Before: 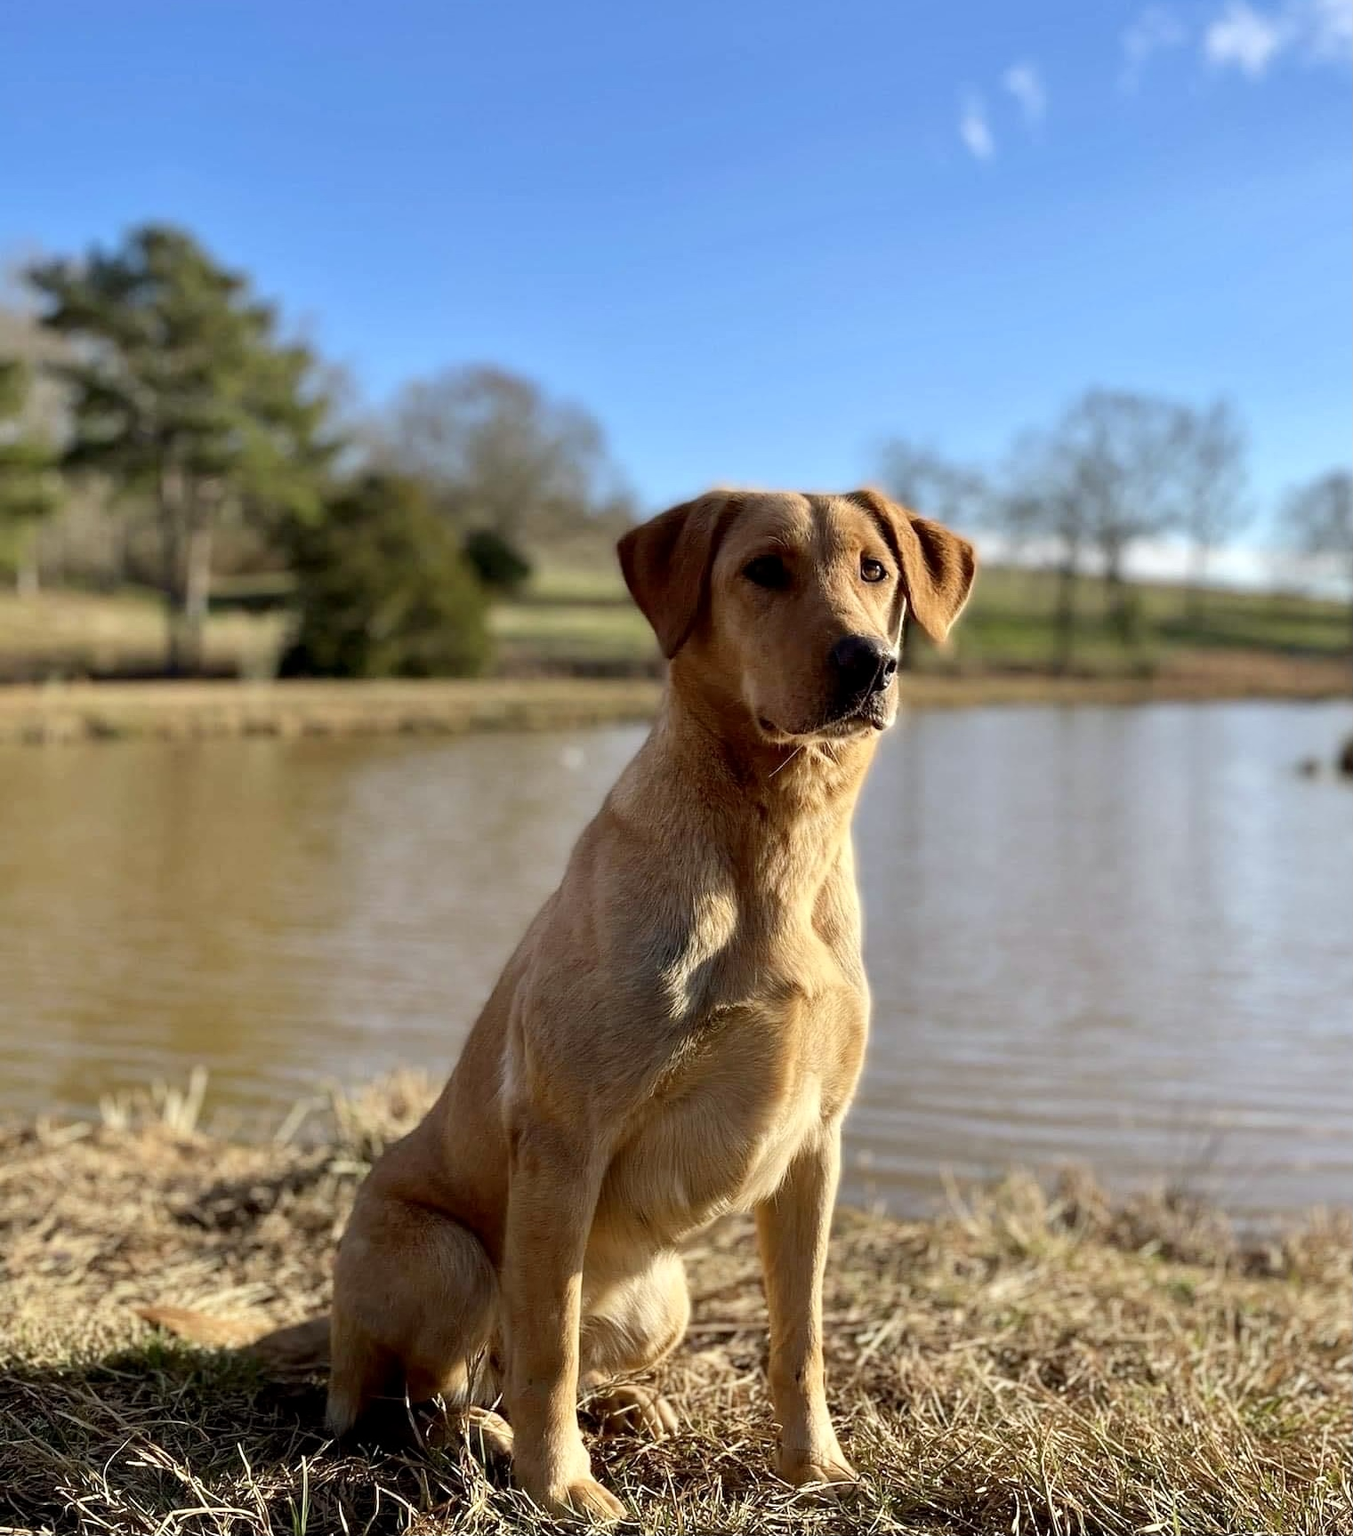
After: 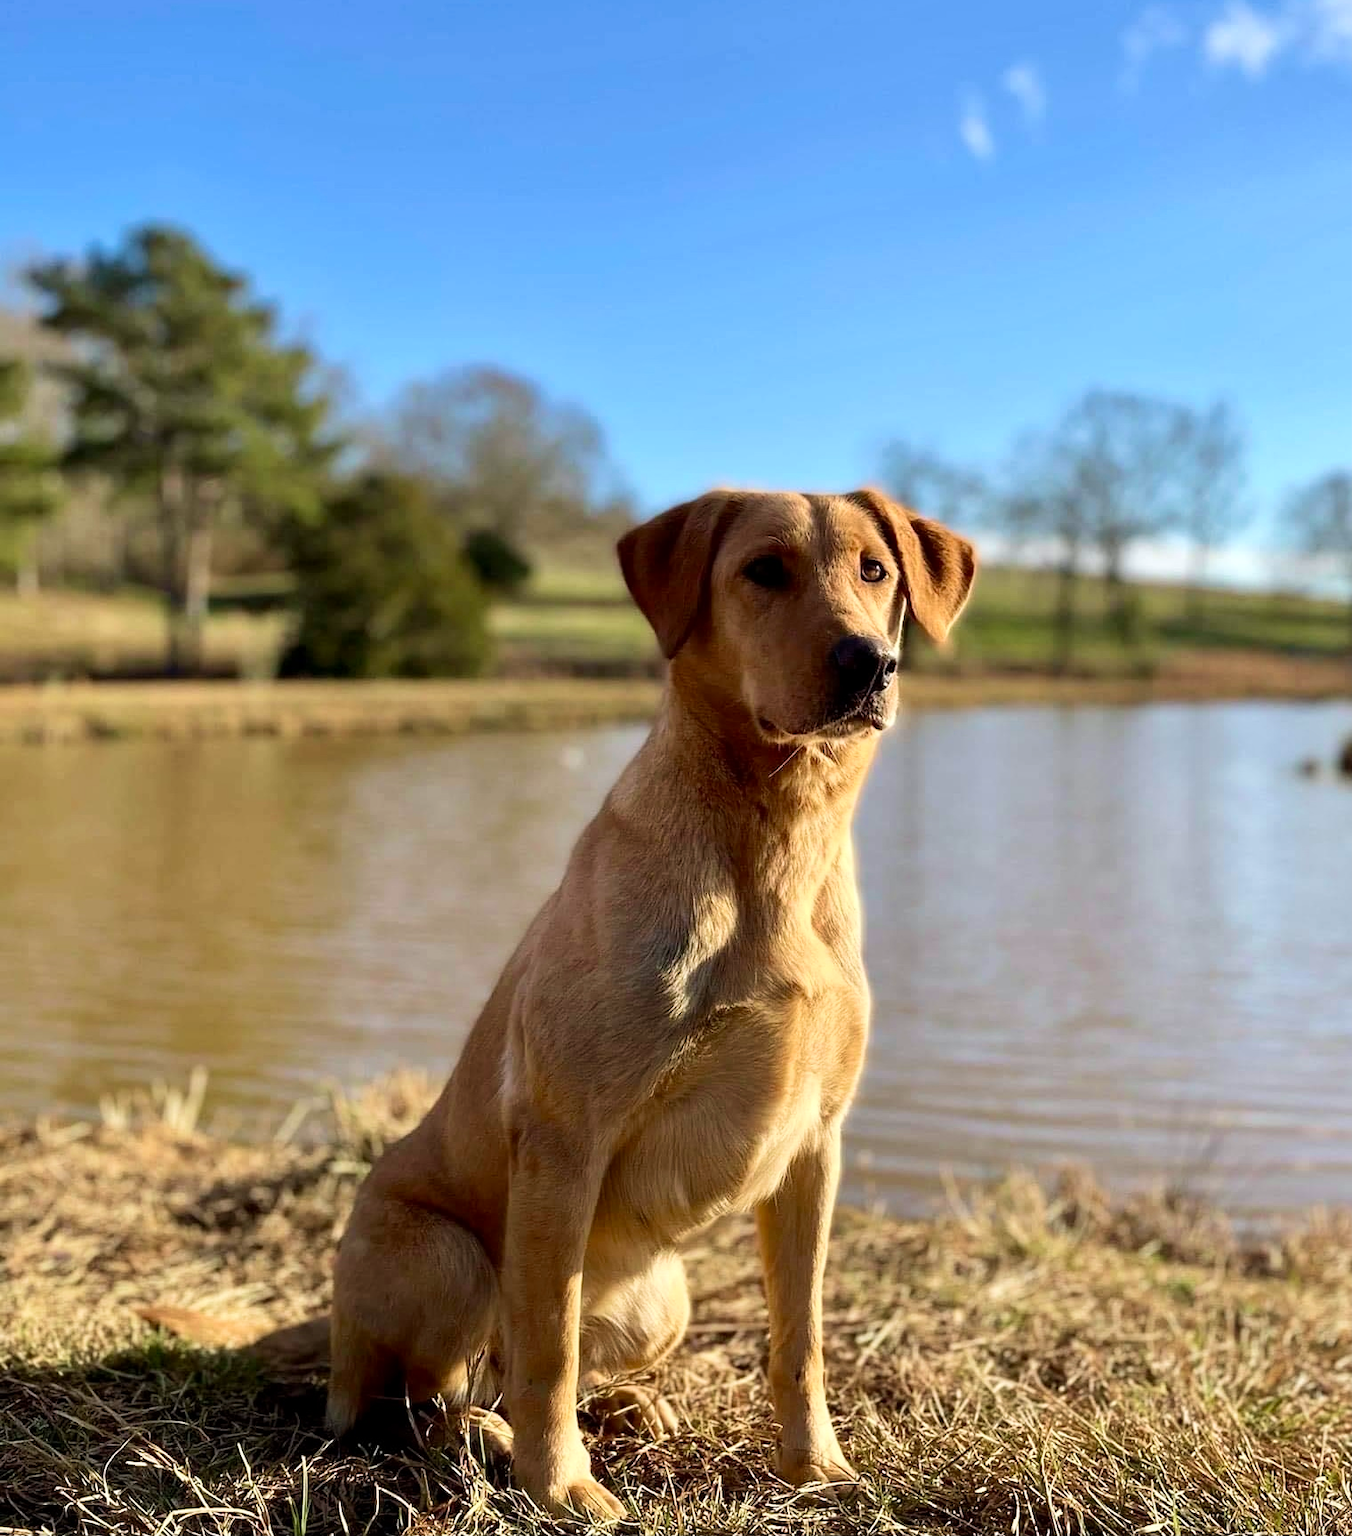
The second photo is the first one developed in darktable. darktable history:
velvia: on, module defaults
contrast brightness saturation: contrast 0.1, brightness 0.02, saturation 0.02
